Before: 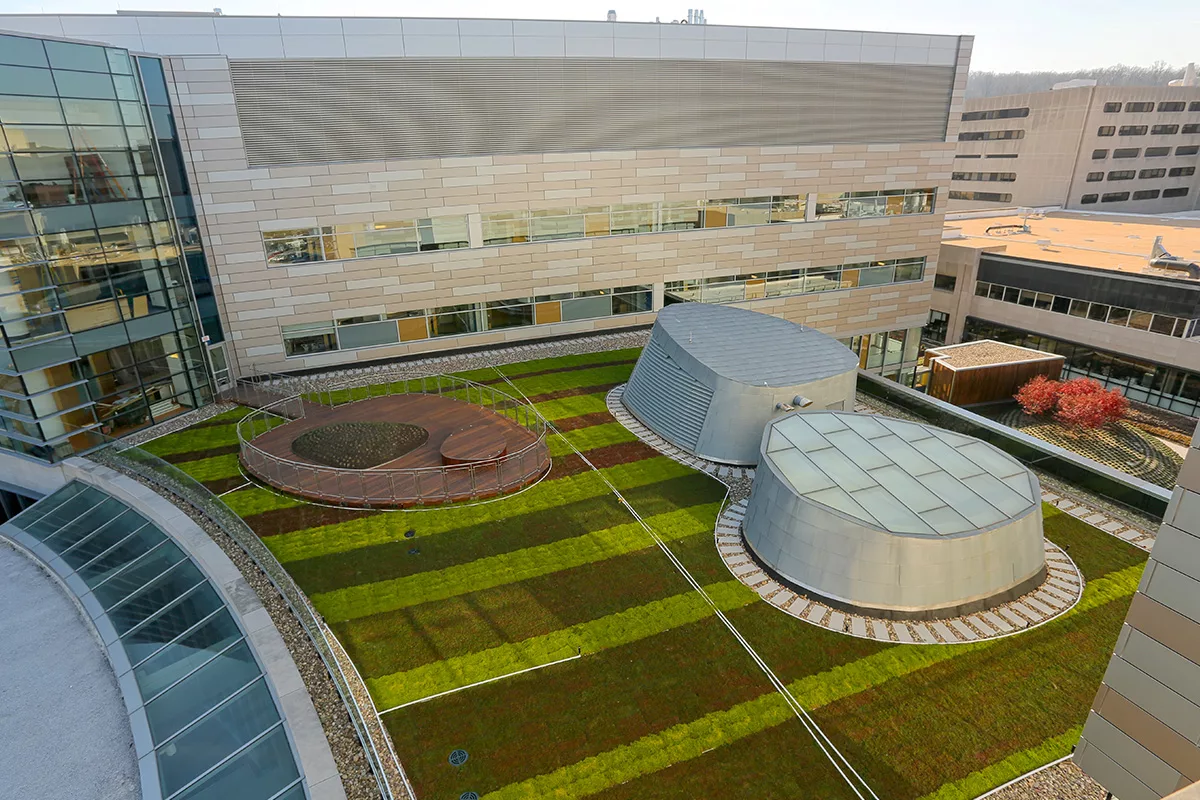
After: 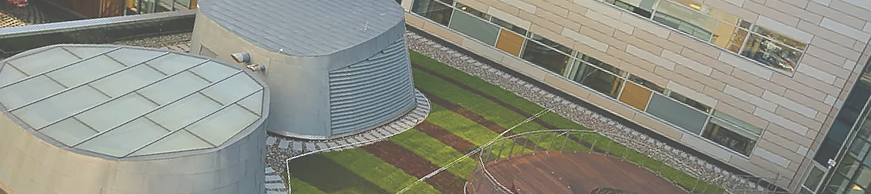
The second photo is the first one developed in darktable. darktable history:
sharpen: radius 1, threshold 1
crop and rotate: angle 16.12°, top 30.835%, bottom 35.653%
exposure: black level correction -0.062, exposure -0.05 EV, compensate highlight preservation false
